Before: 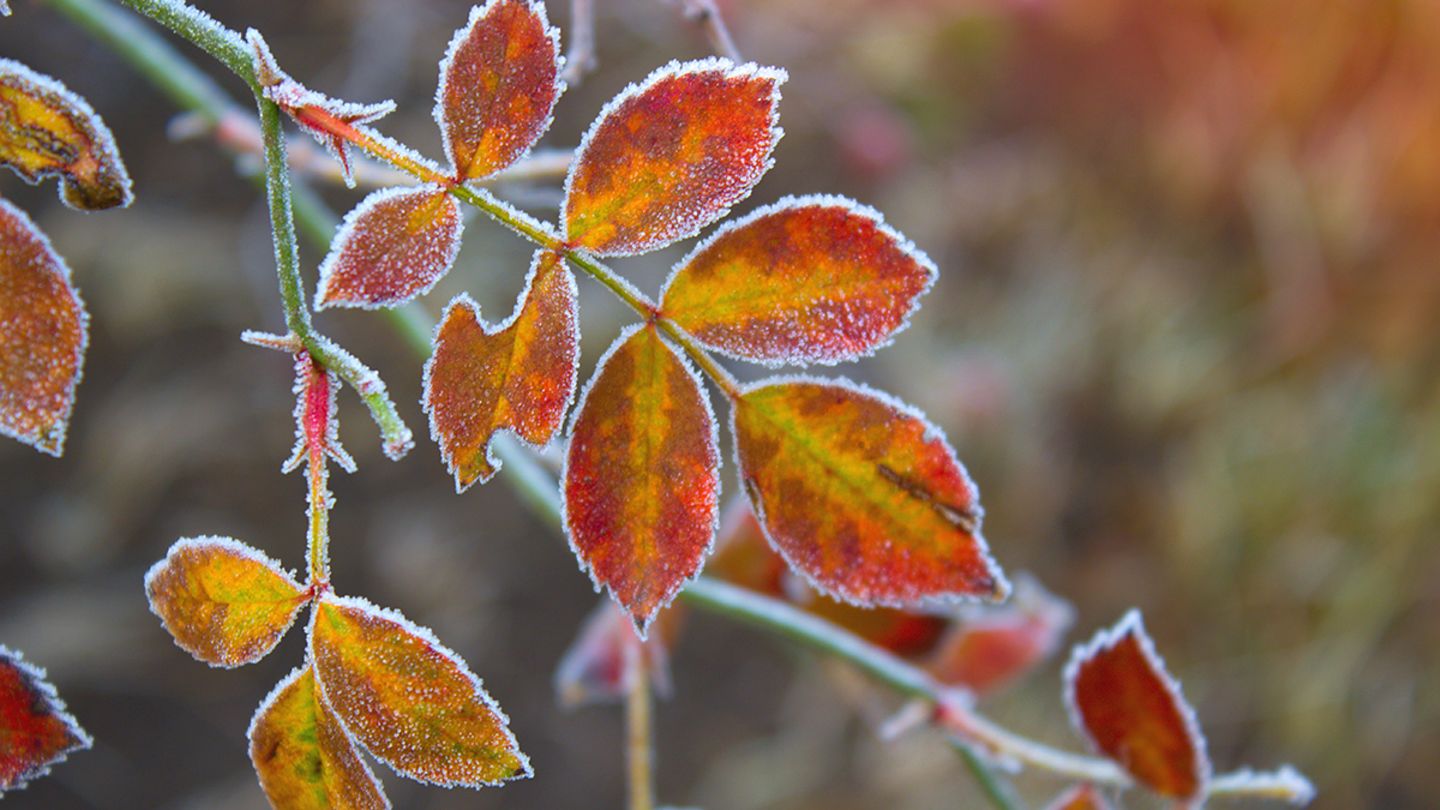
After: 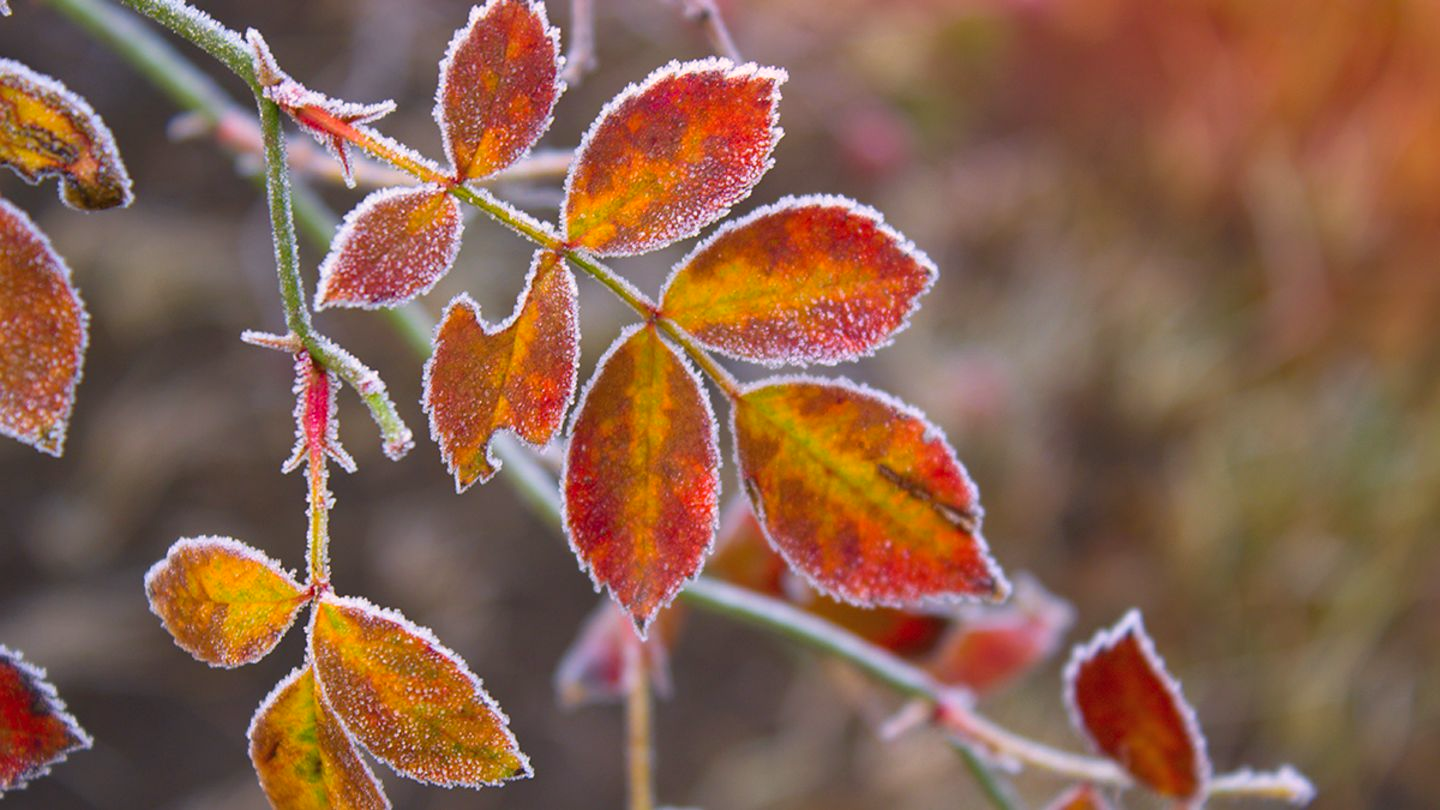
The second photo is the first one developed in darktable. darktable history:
shadows and highlights: shadows 19.13, highlights -83.41, soften with gaussian
color correction: highlights a* 12.23, highlights b* 5.41
